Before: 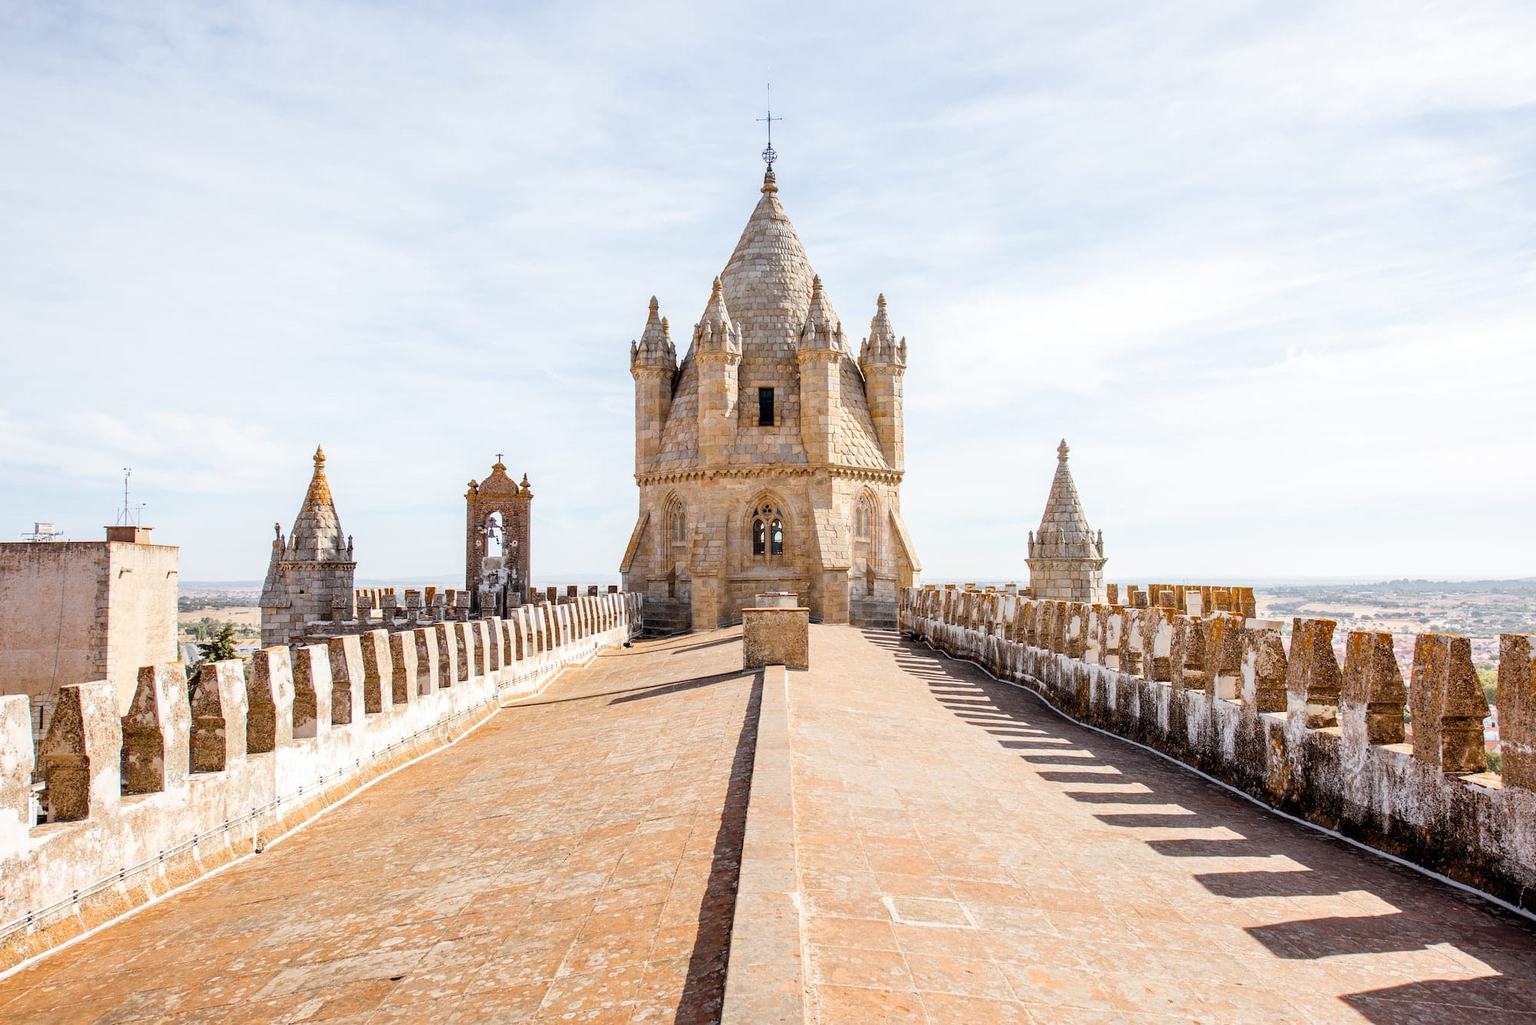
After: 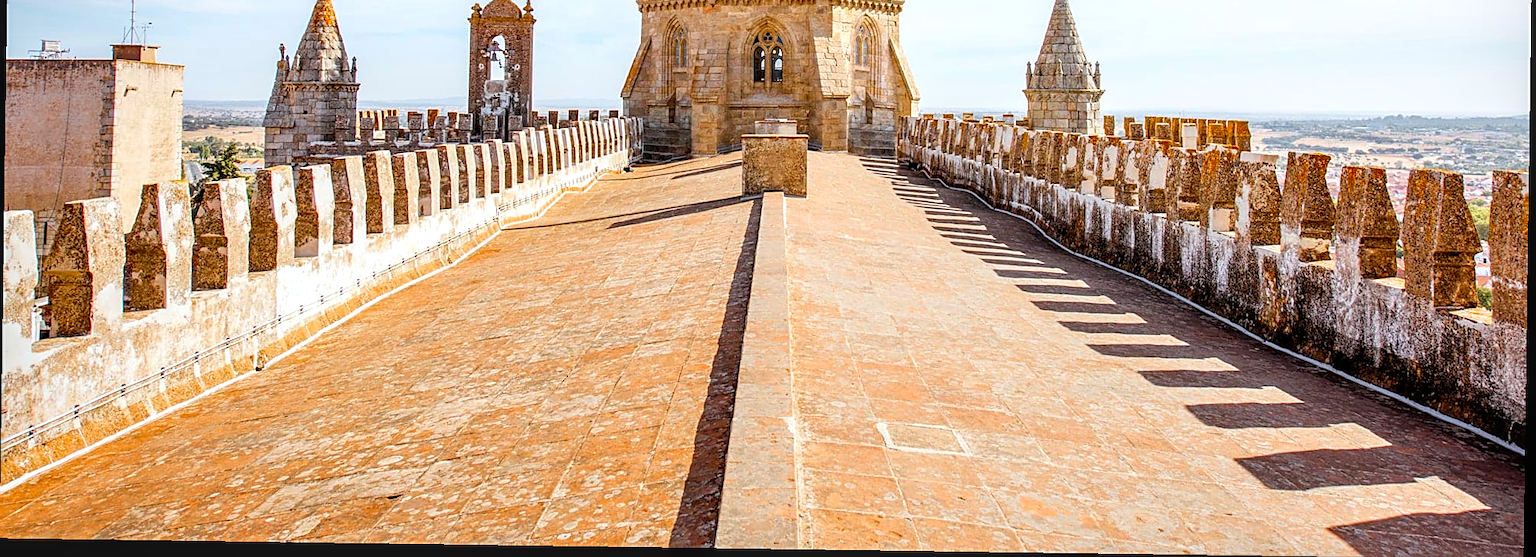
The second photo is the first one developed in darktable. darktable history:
rotate and perspective: rotation 0.8°, automatic cropping off
shadows and highlights: shadows -10, white point adjustment 1.5, highlights 10
crop and rotate: top 46.237%
white balance: red 0.986, blue 1.01
contrast brightness saturation: saturation 0.5
tone equalizer: on, module defaults
sharpen: on, module defaults
local contrast: on, module defaults
